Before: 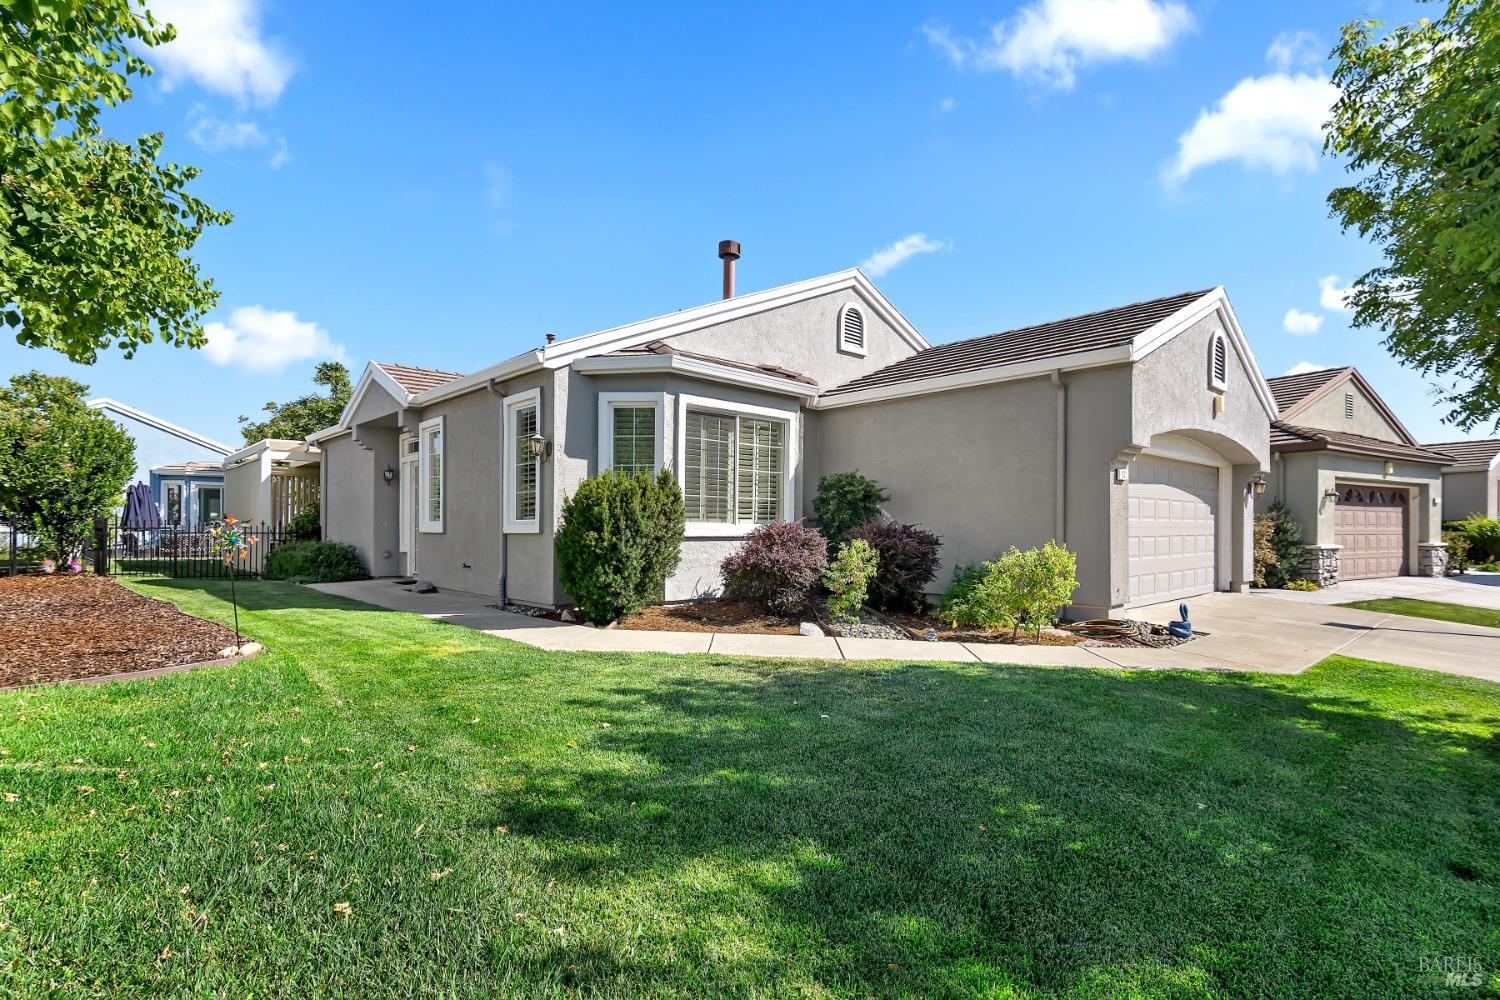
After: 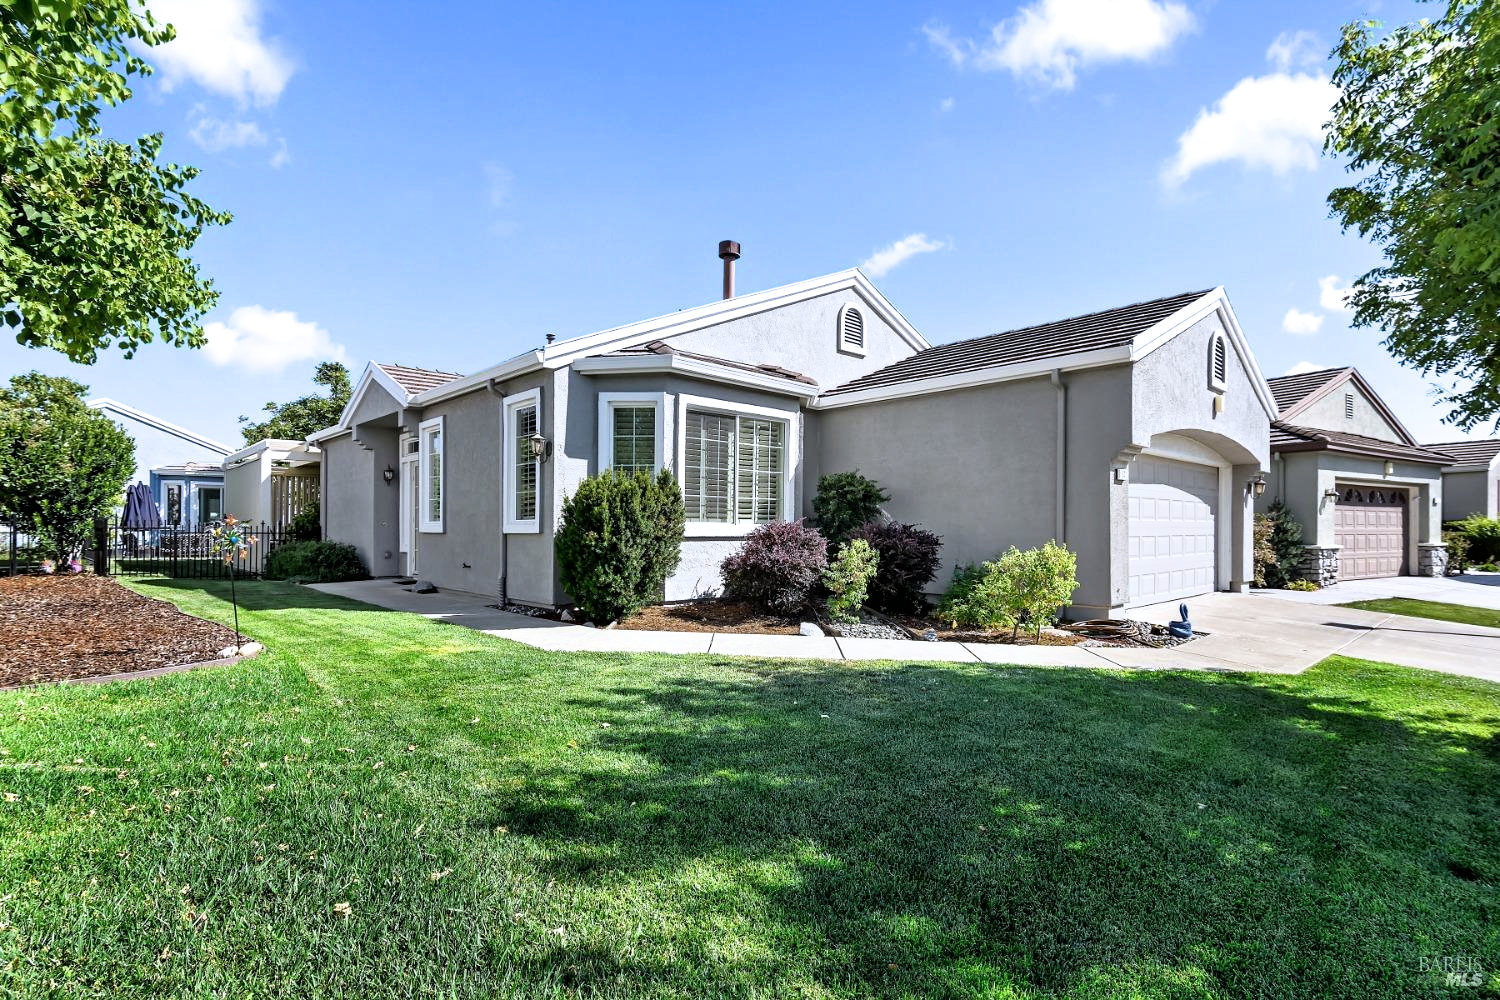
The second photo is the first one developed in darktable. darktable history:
white balance: red 0.954, blue 1.079
filmic rgb: white relative exposure 2.34 EV, hardness 6.59
